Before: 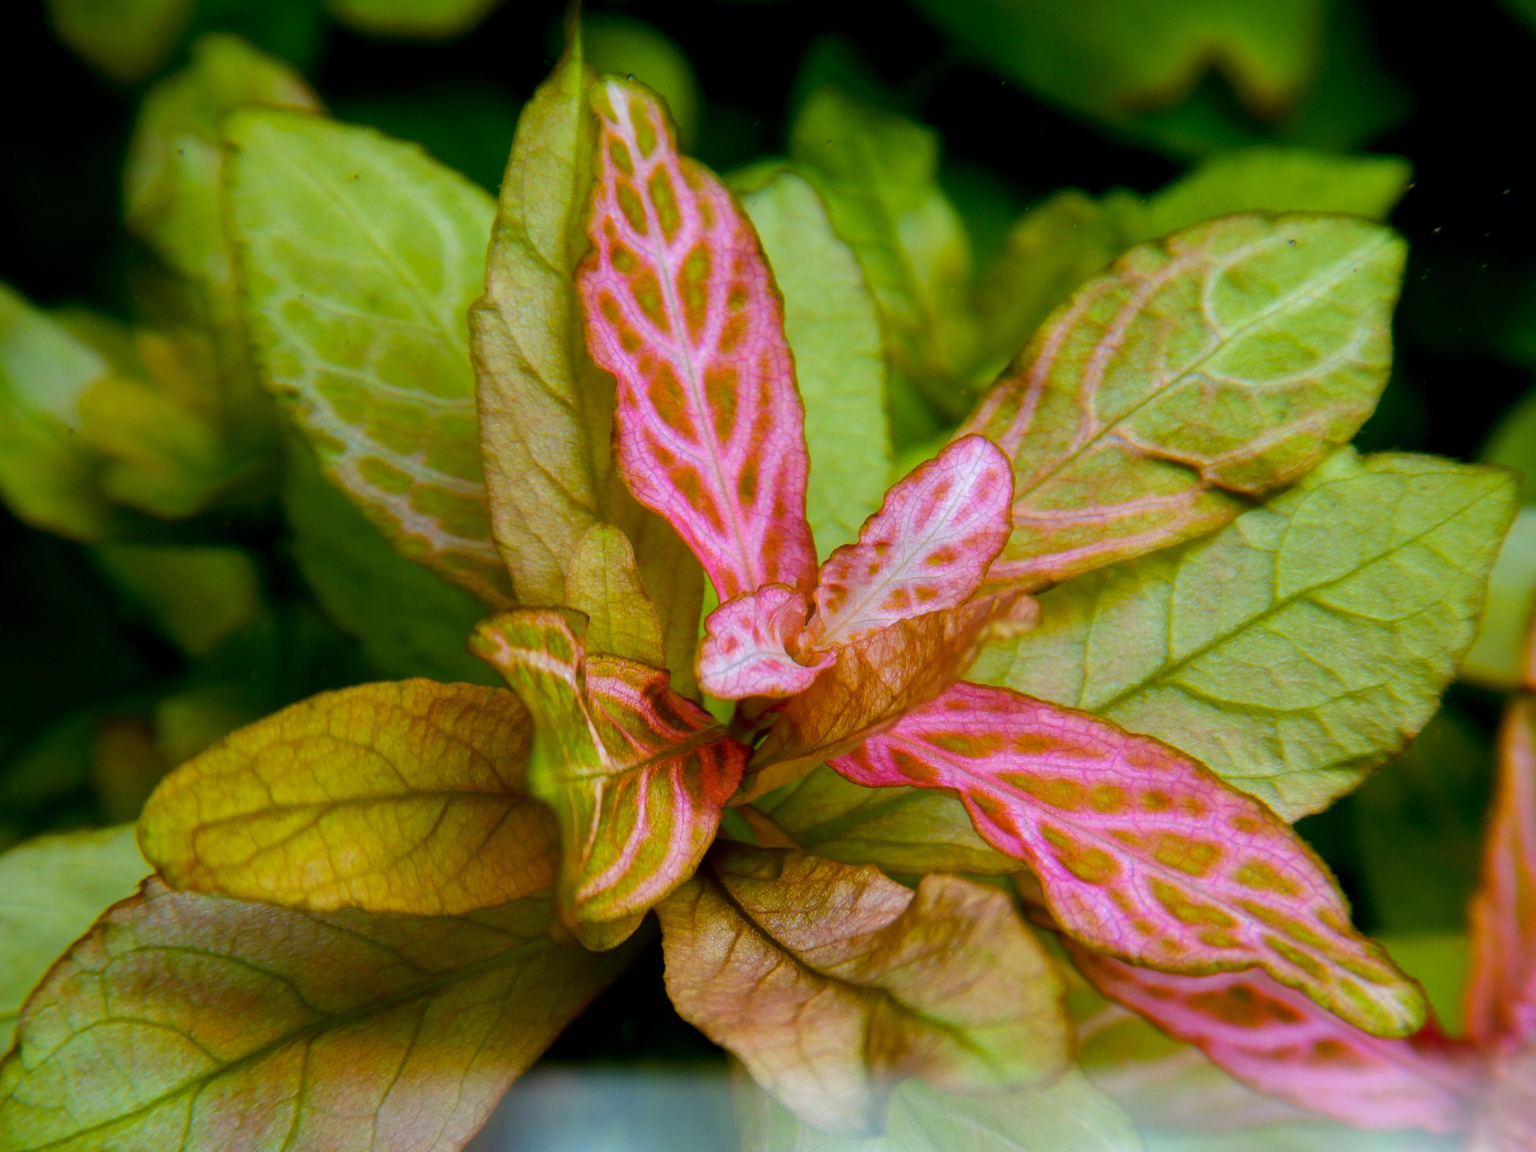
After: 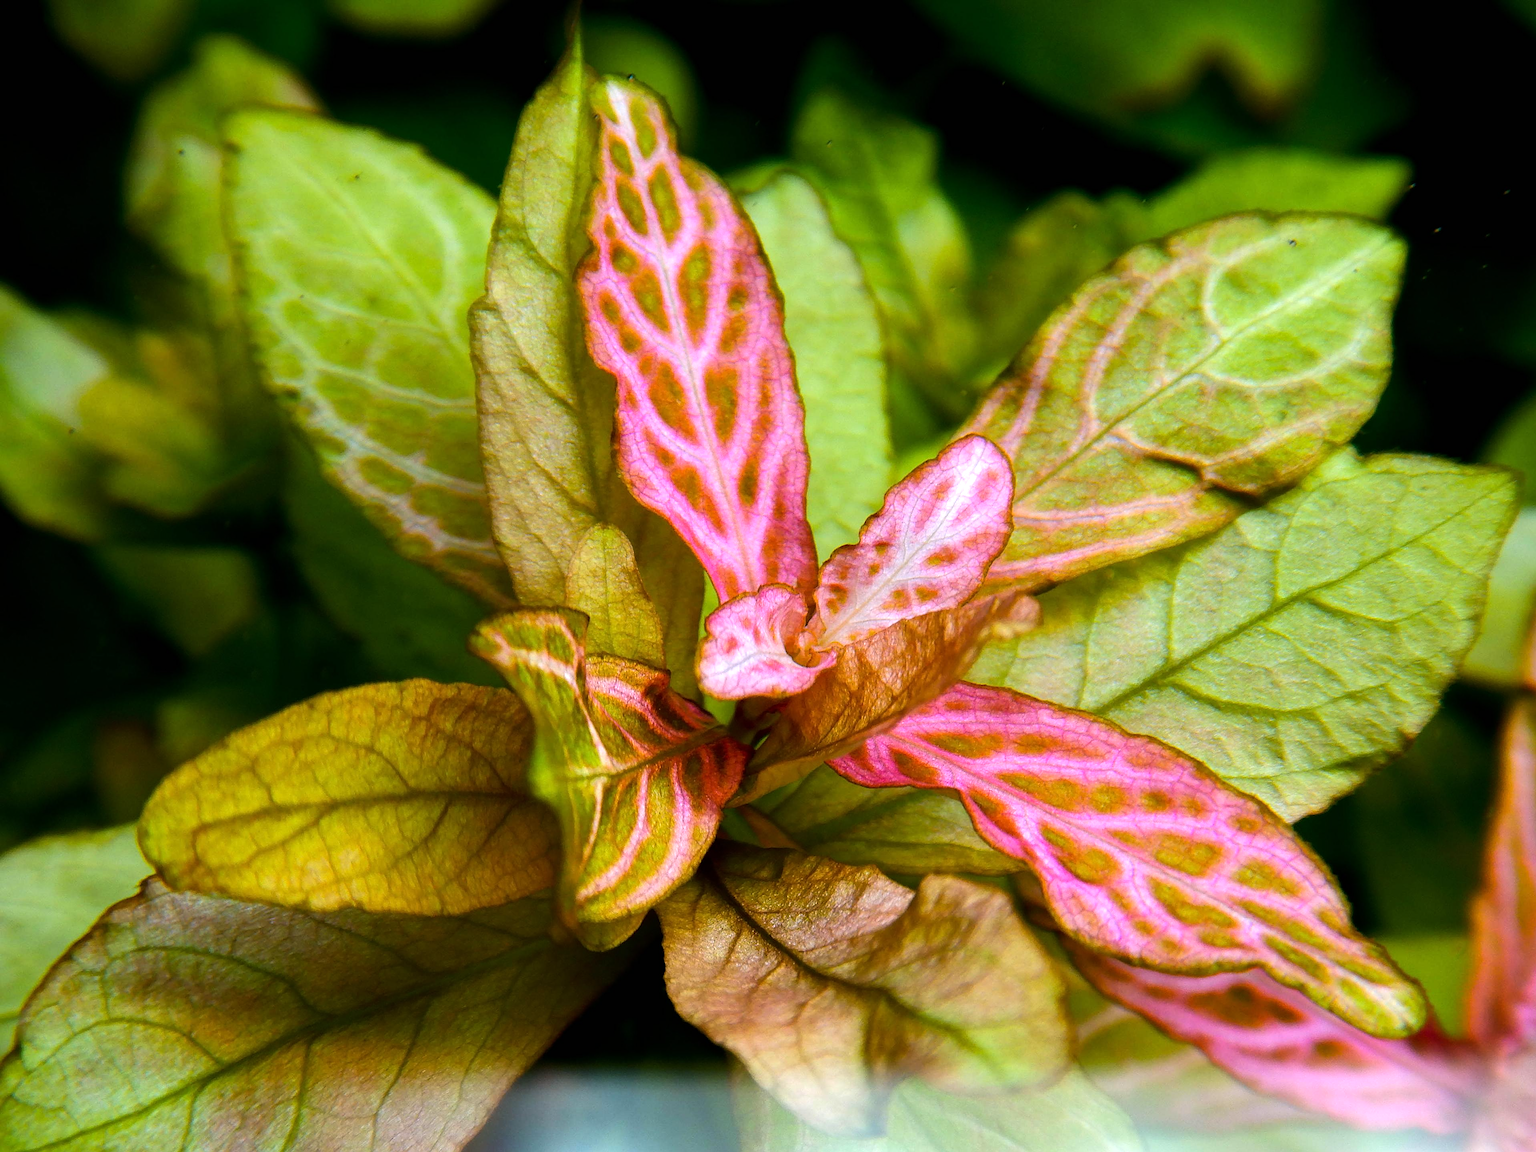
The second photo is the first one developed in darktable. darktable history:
tone equalizer: -8 EV -0.781 EV, -7 EV -0.725 EV, -6 EV -0.62 EV, -5 EV -0.366 EV, -3 EV 0.382 EV, -2 EV 0.6 EV, -1 EV 0.68 EV, +0 EV 0.775 EV, edges refinement/feathering 500, mask exposure compensation -1.57 EV, preserve details no
sharpen: on, module defaults
